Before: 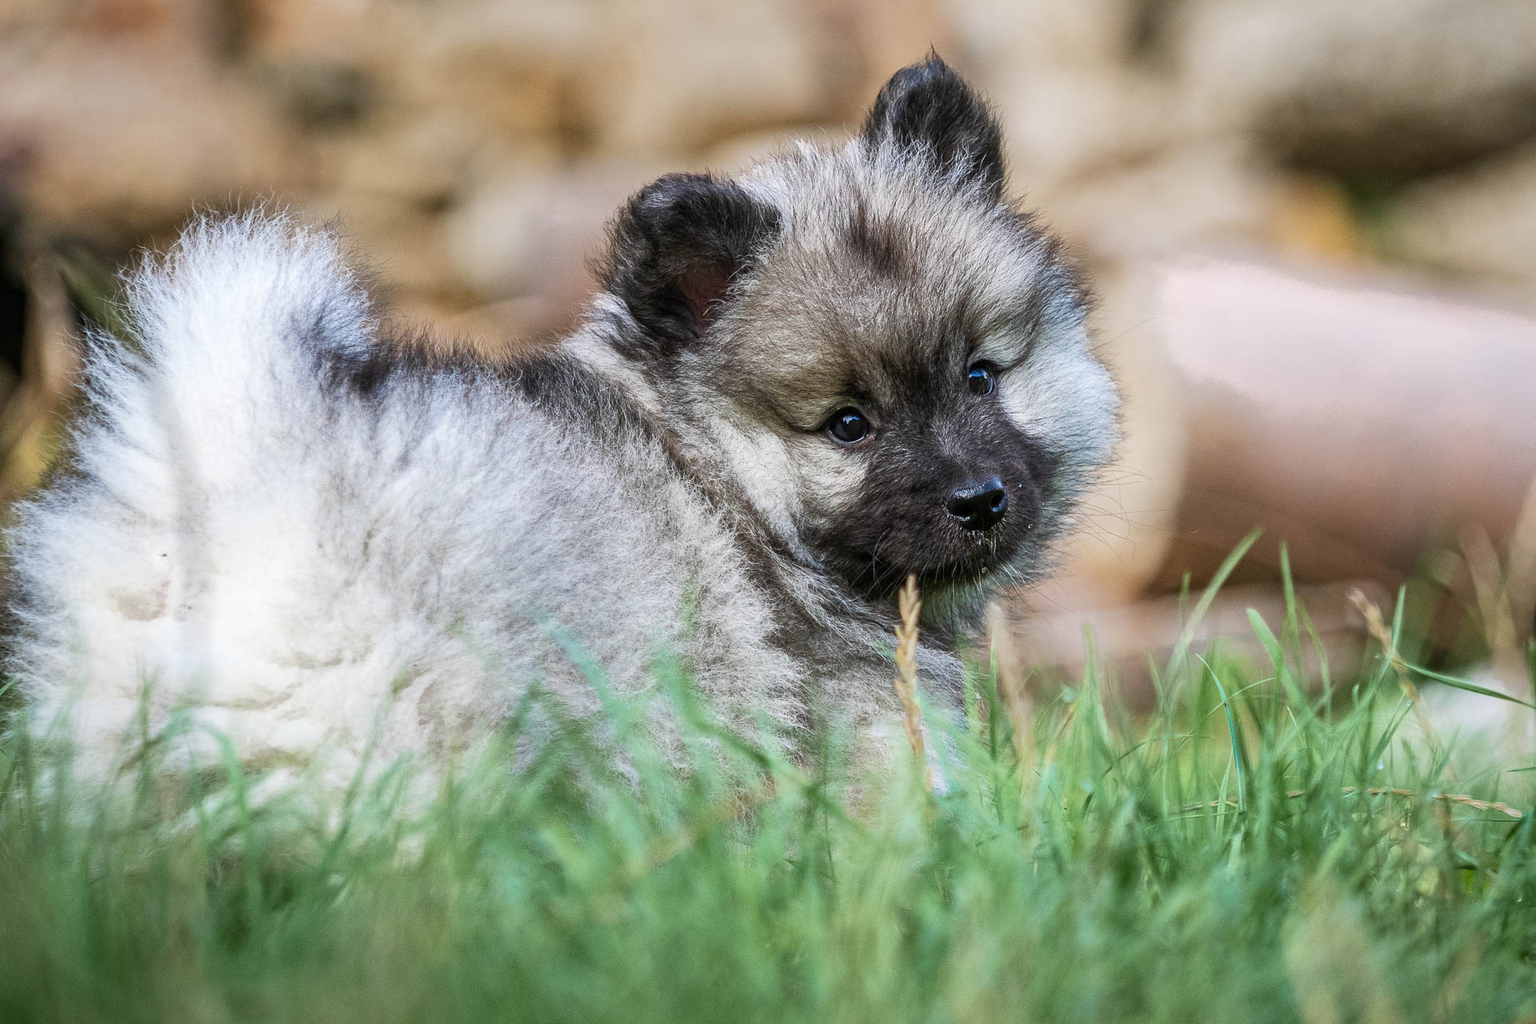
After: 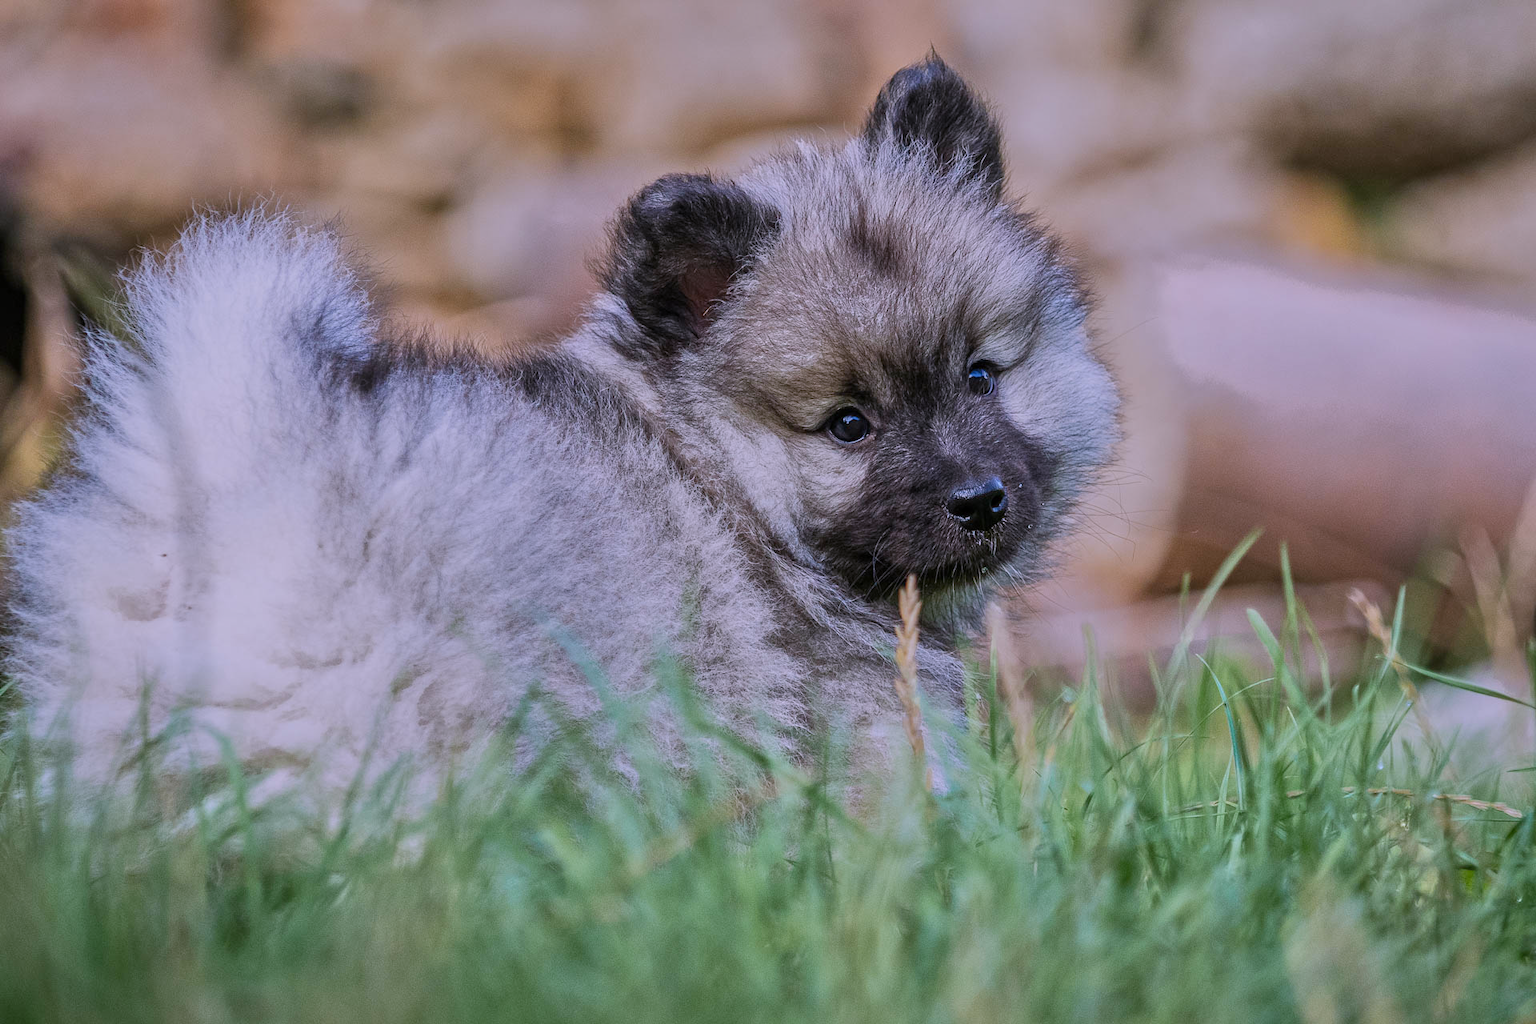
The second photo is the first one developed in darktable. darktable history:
tone equalizer: -8 EV -0.002 EV, -7 EV 0.005 EV, -6 EV -0.008 EV, -5 EV 0.007 EV, -4 EV -0.042 EV, -3 EV -0.233 EV, -2 EV -0.662 EV, -1 EV -0.983 EV, +0 EV -0.969 EV, smoothing diameter 2%, edges refinement/feathering 20, mask exposure compensation -1.57 EV, filter diffusion 5
white balance: red 1.042, blue 1.17
